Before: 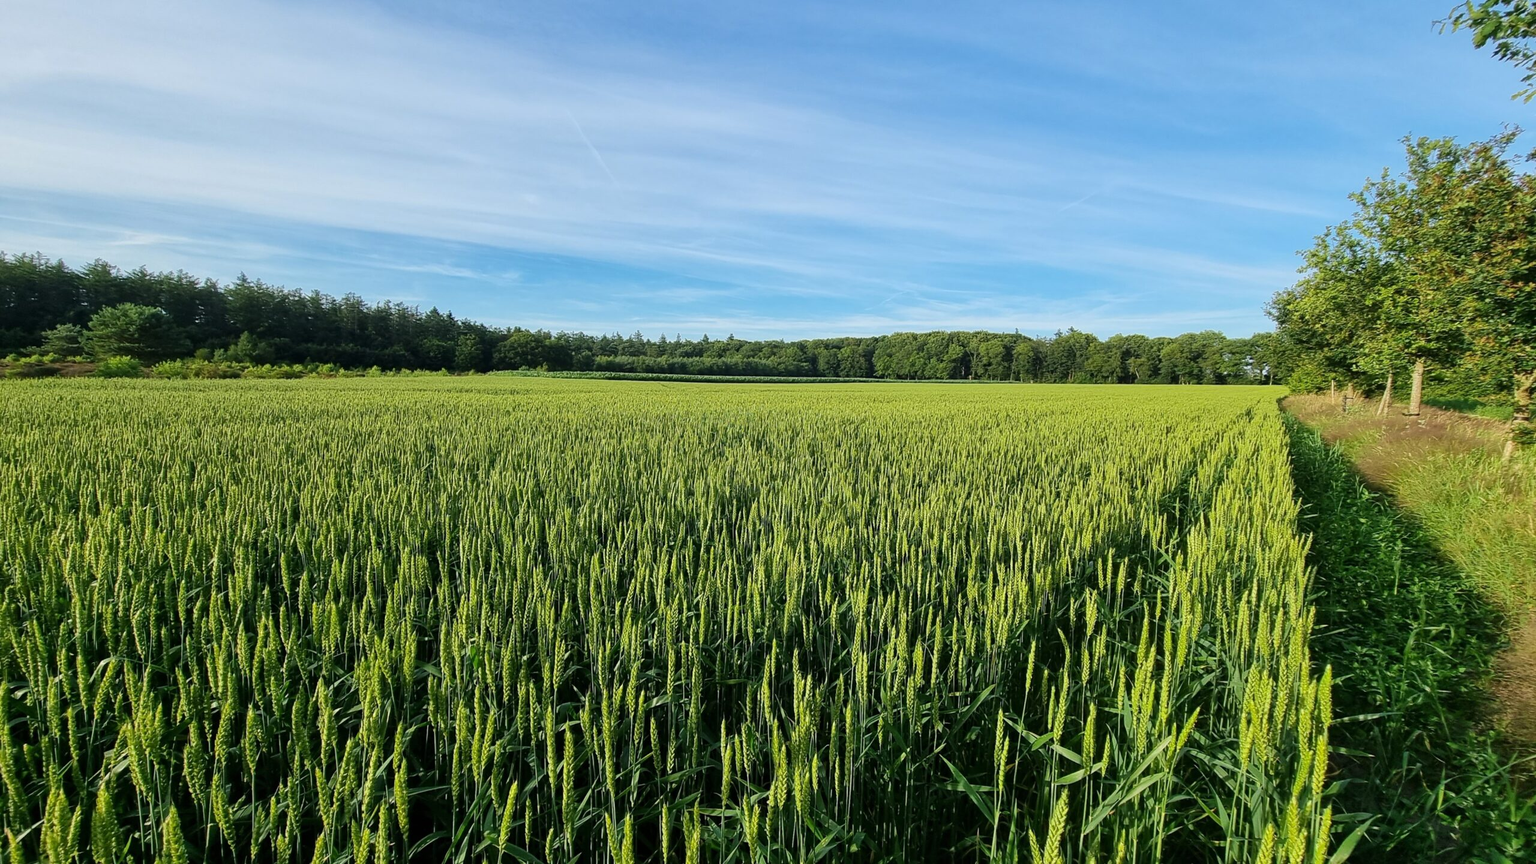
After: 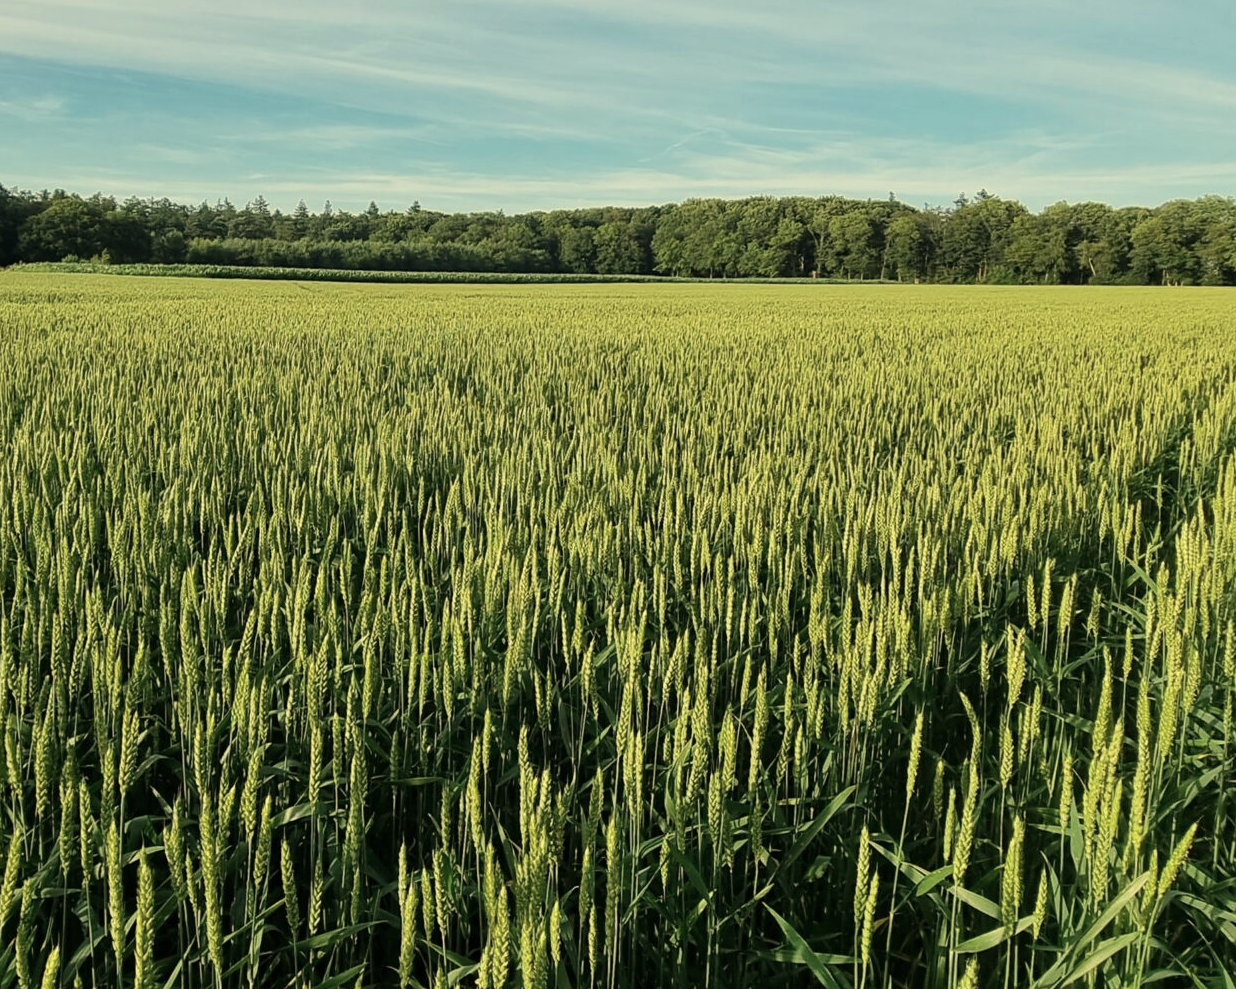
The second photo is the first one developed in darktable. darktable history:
crop: left 31.379%, top 24.658%, right 20.326%, bottom 6.628%
color correction: saturation 0.8
white balance: red 1.08, blue 0.791
